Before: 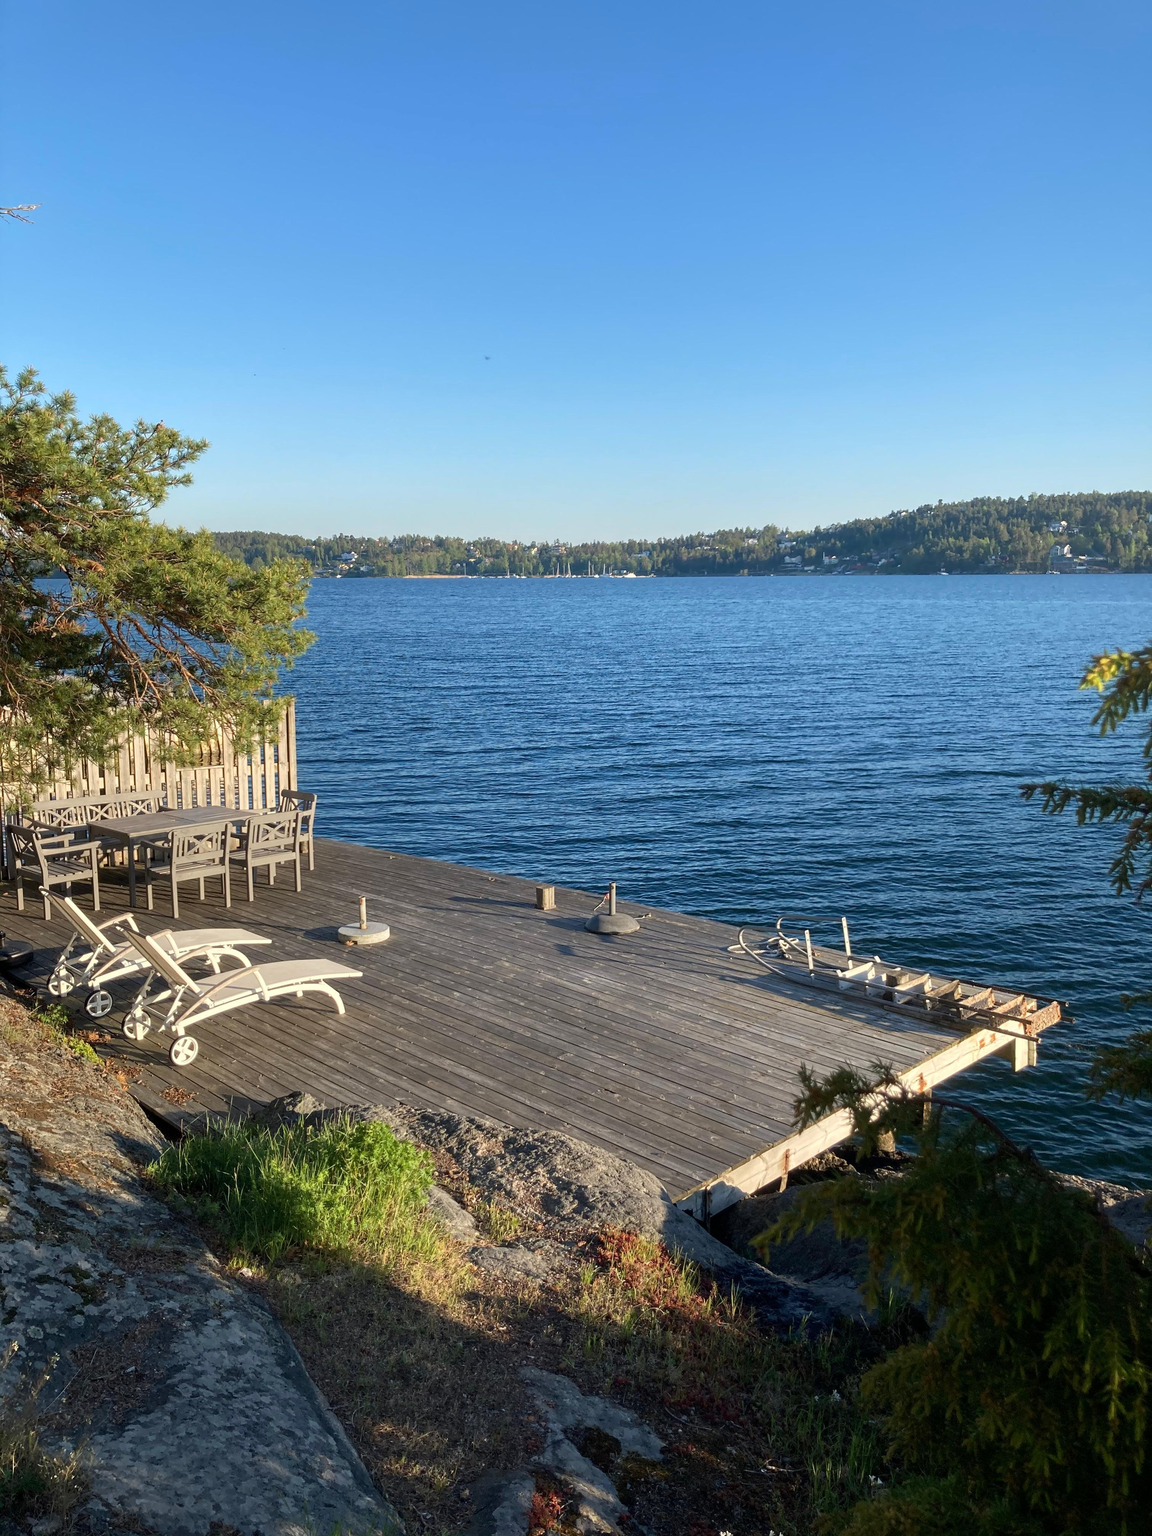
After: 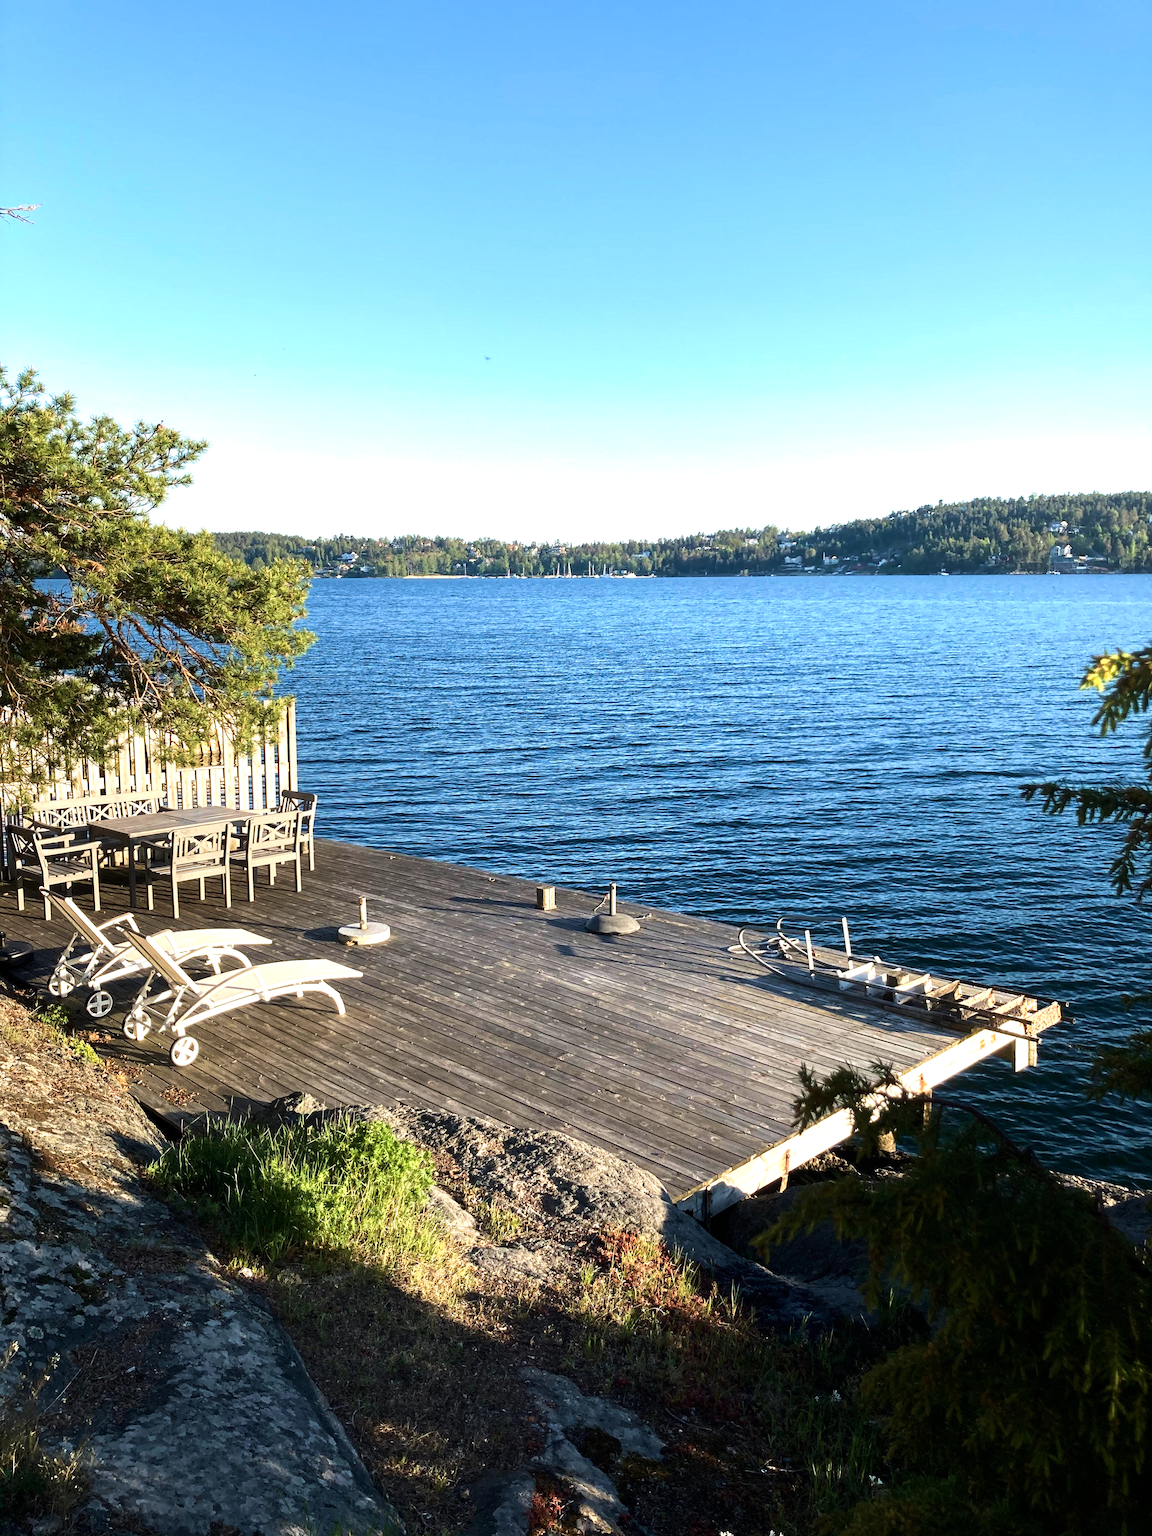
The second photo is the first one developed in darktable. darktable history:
tone equalizer: -8 EV -1.08 EV, -7 EV -0.992 EV, -6 EV -0.856 EV, -5 EV -0.609 EV, -3 EV 0.609 EV, -2 EV 0.878 EV, -1 EV 1 EV, +0 EV 1.06 EV, edges refinement/feathering 500, mask exposure compensation -1.57 EV, preserve details no
velvia: strength 26.6%
